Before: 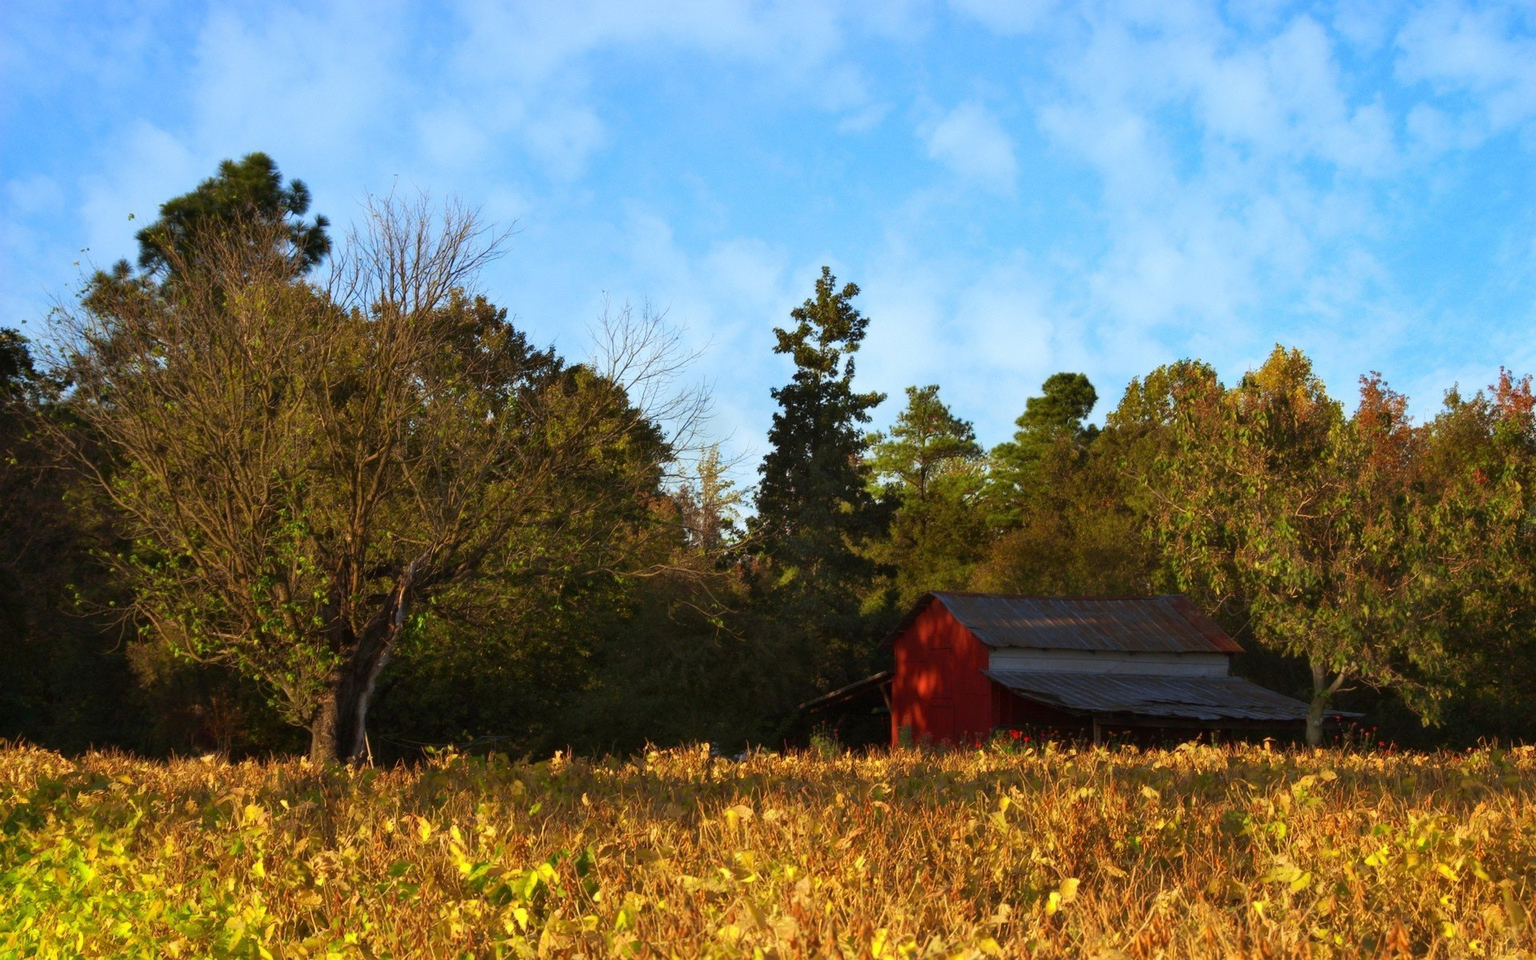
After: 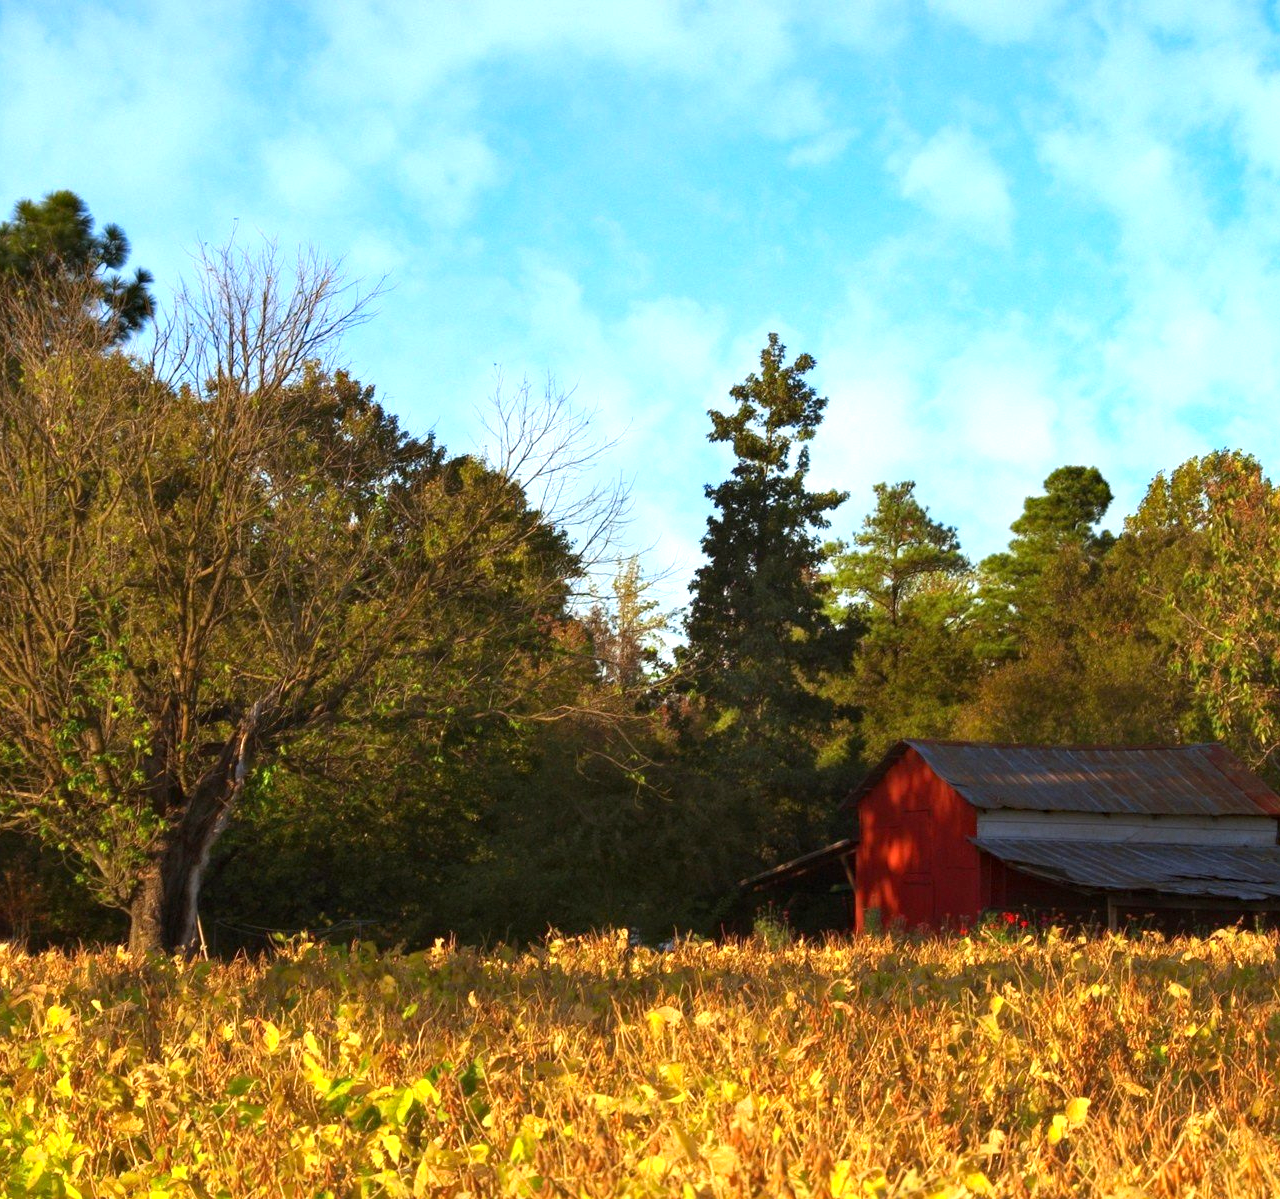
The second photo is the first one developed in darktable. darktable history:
exposure: exposure 0.648 EV, compensate highlight preservation false
crop and rotate: left 13.537%, right 19.796%
haze removal: compatibility mode true, adaptive false
